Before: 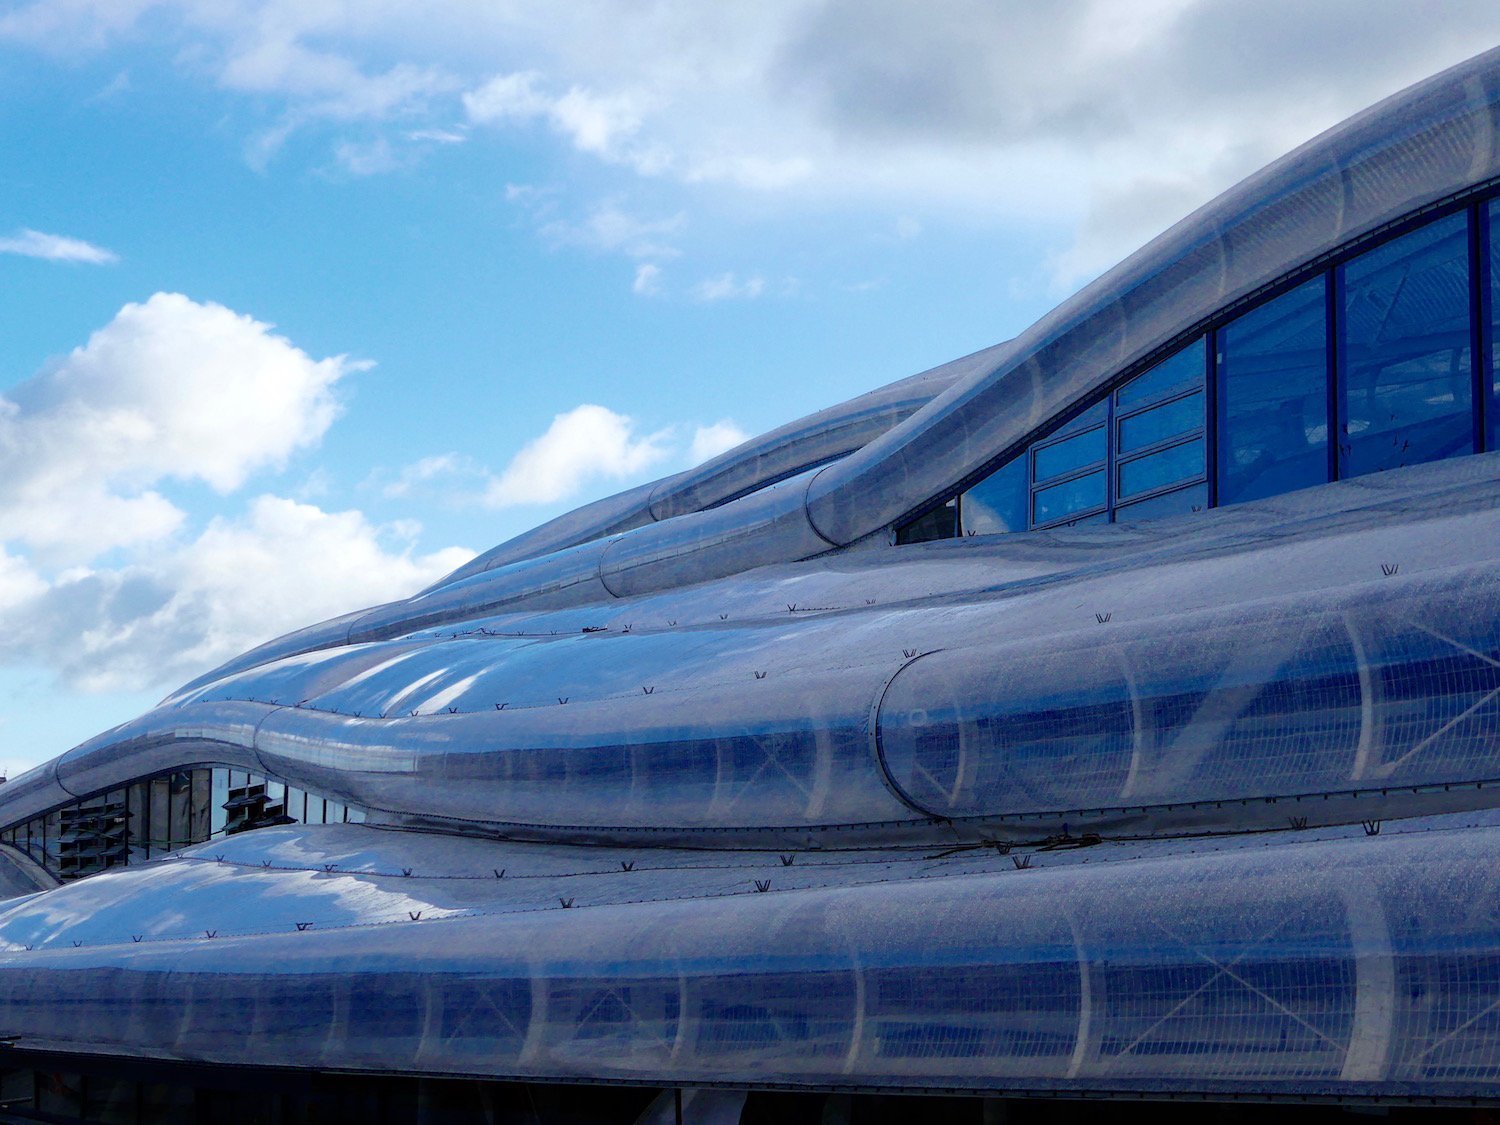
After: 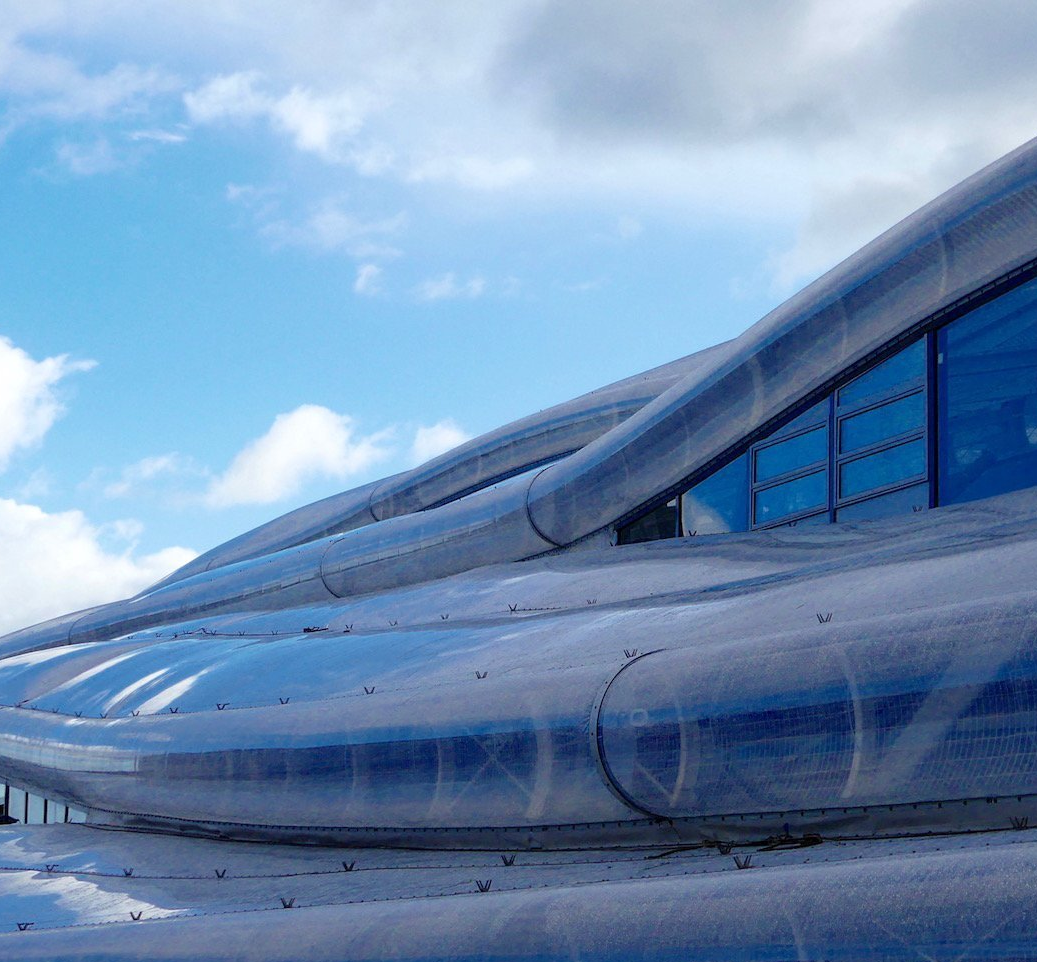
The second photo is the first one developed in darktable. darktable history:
crop: left 18.66%, right 12.205%, bottom 14.451%
